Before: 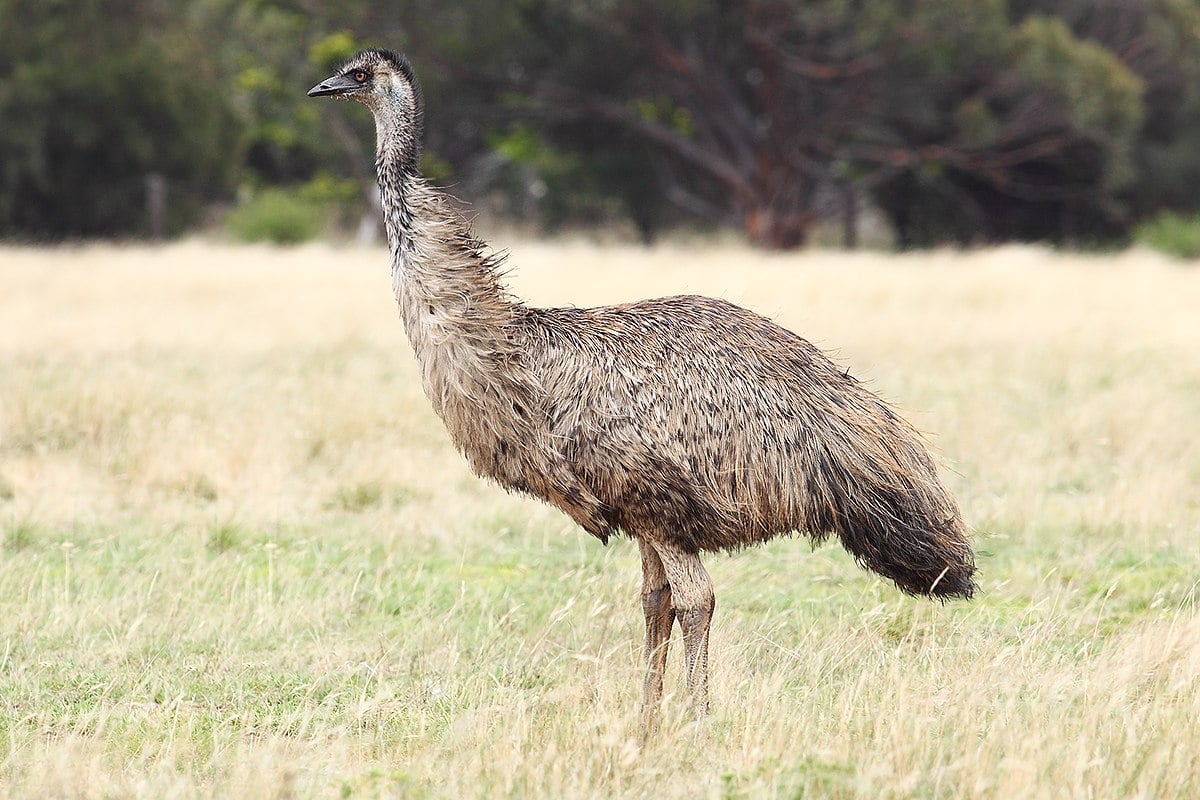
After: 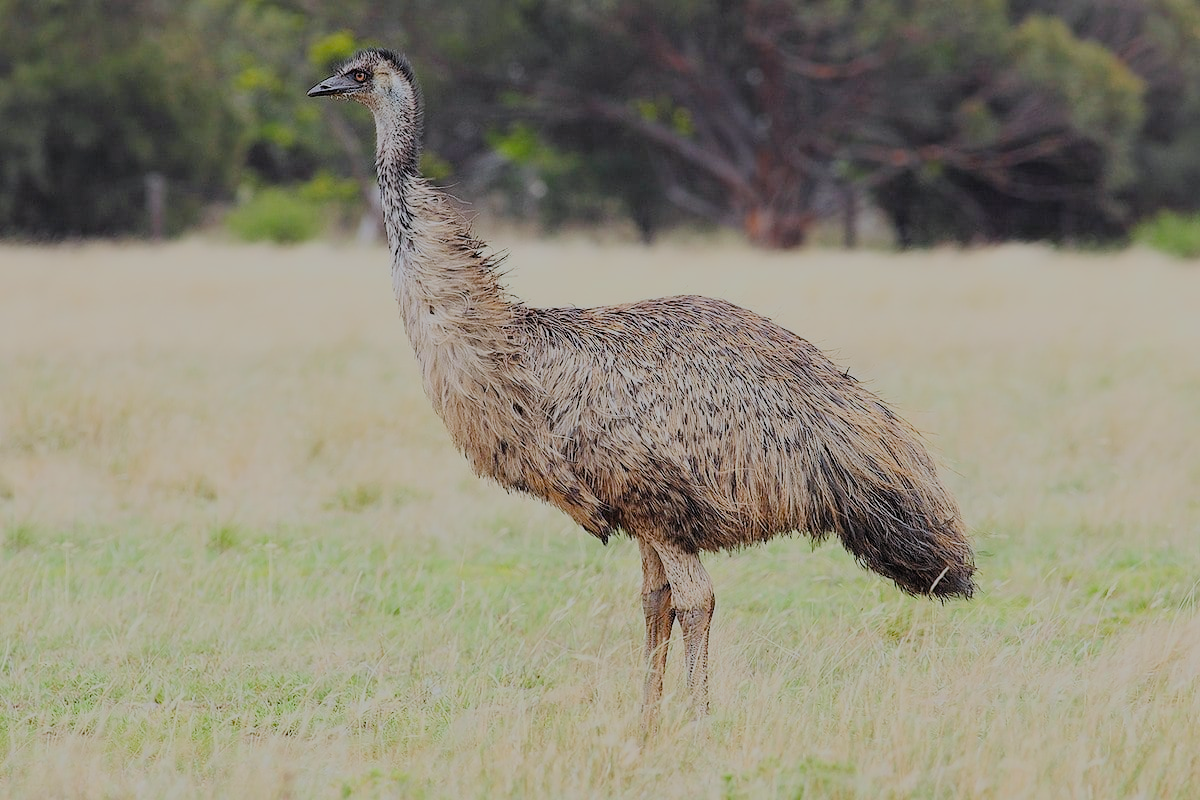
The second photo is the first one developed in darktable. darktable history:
filmic rgb: white relative exposure 8 EV, threshold 3 EV, hardness 2.44, latitude 10.07%, contrast 0.72, highlights saturation mix 10%, shadows ↔ highlights balance 1.38%, color science v4 (2020), enable highlight reconstruction true
white balance: red 0.98, blue 1.034
